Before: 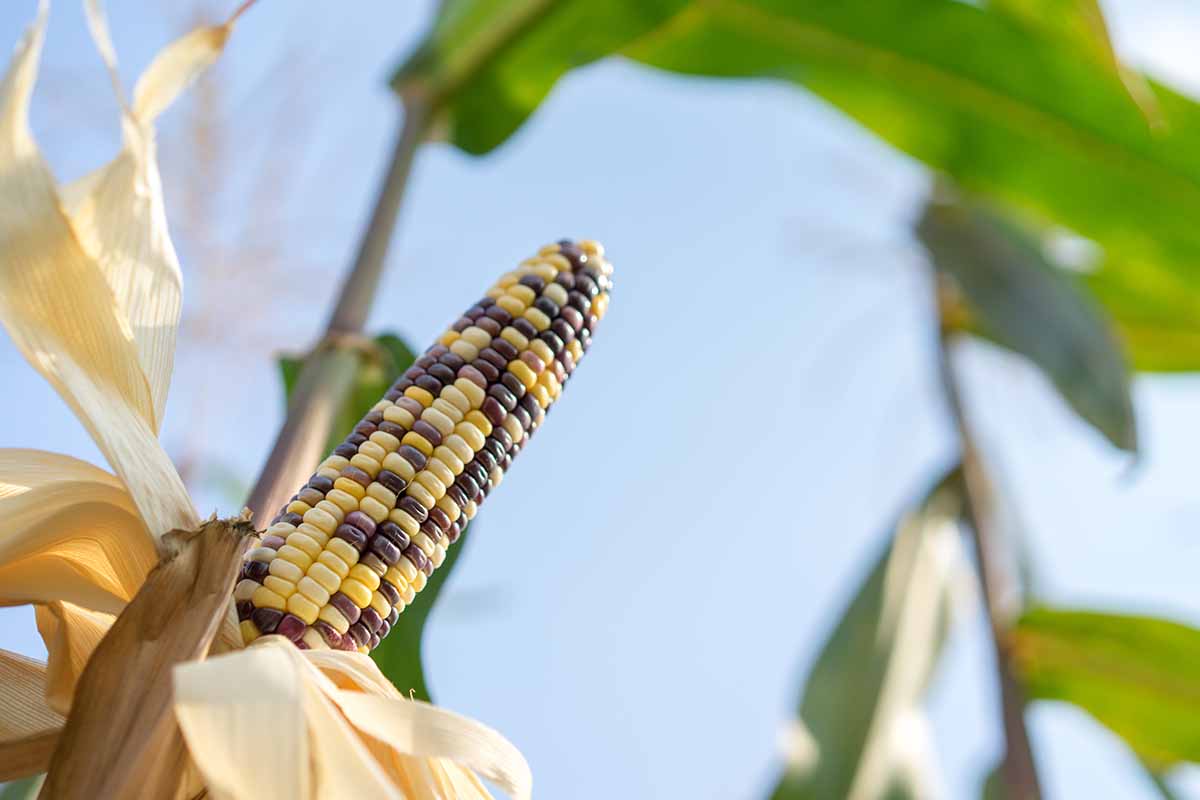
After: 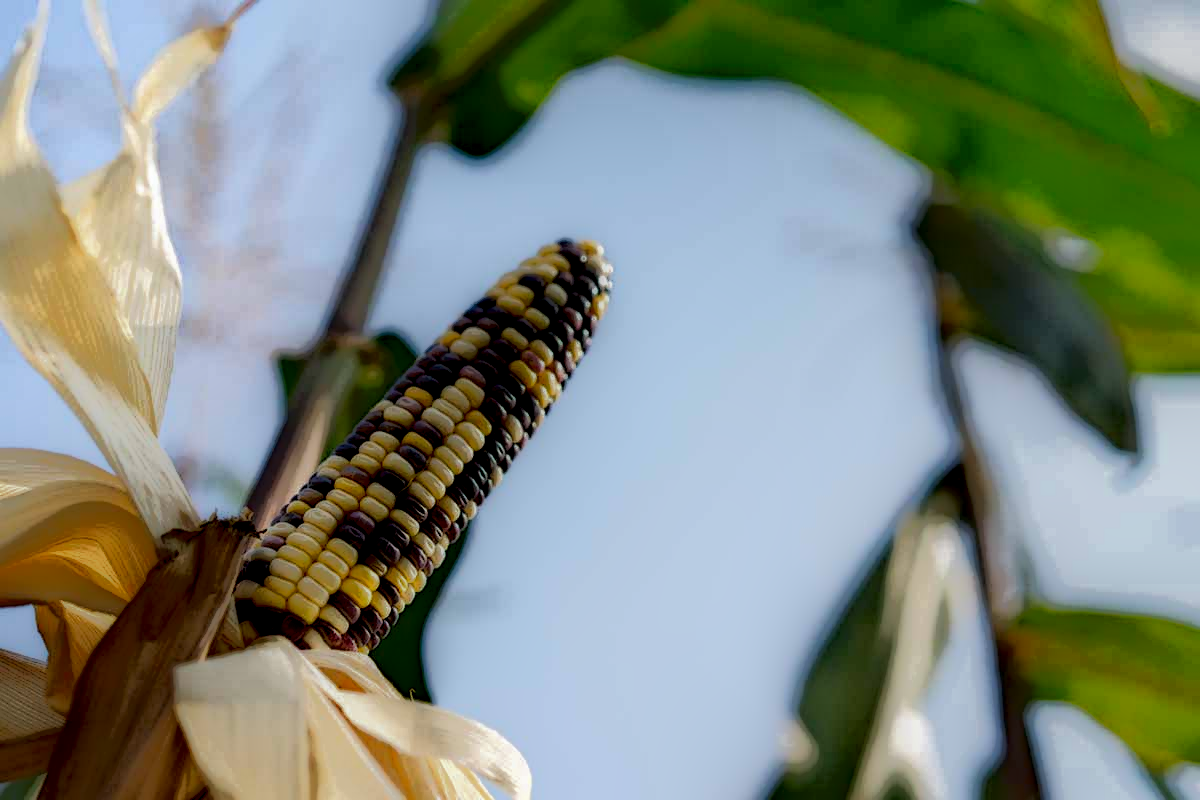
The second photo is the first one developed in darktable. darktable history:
local contrast: highlights 2%, shadows 230%, detail 164%, midtone range 0.003
